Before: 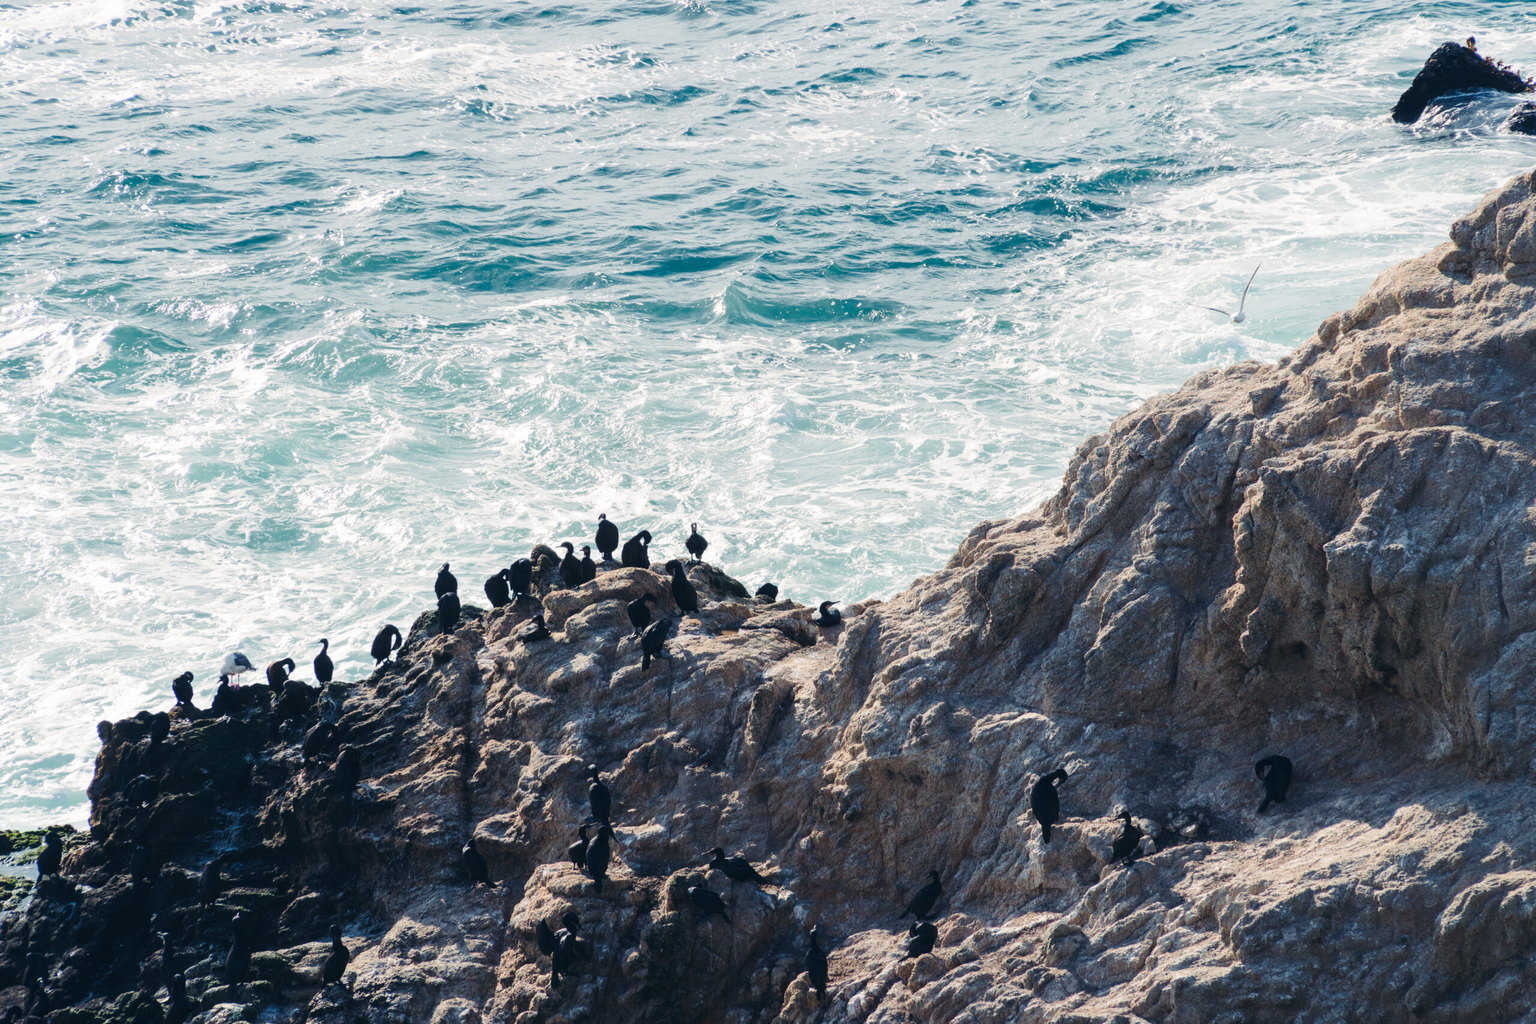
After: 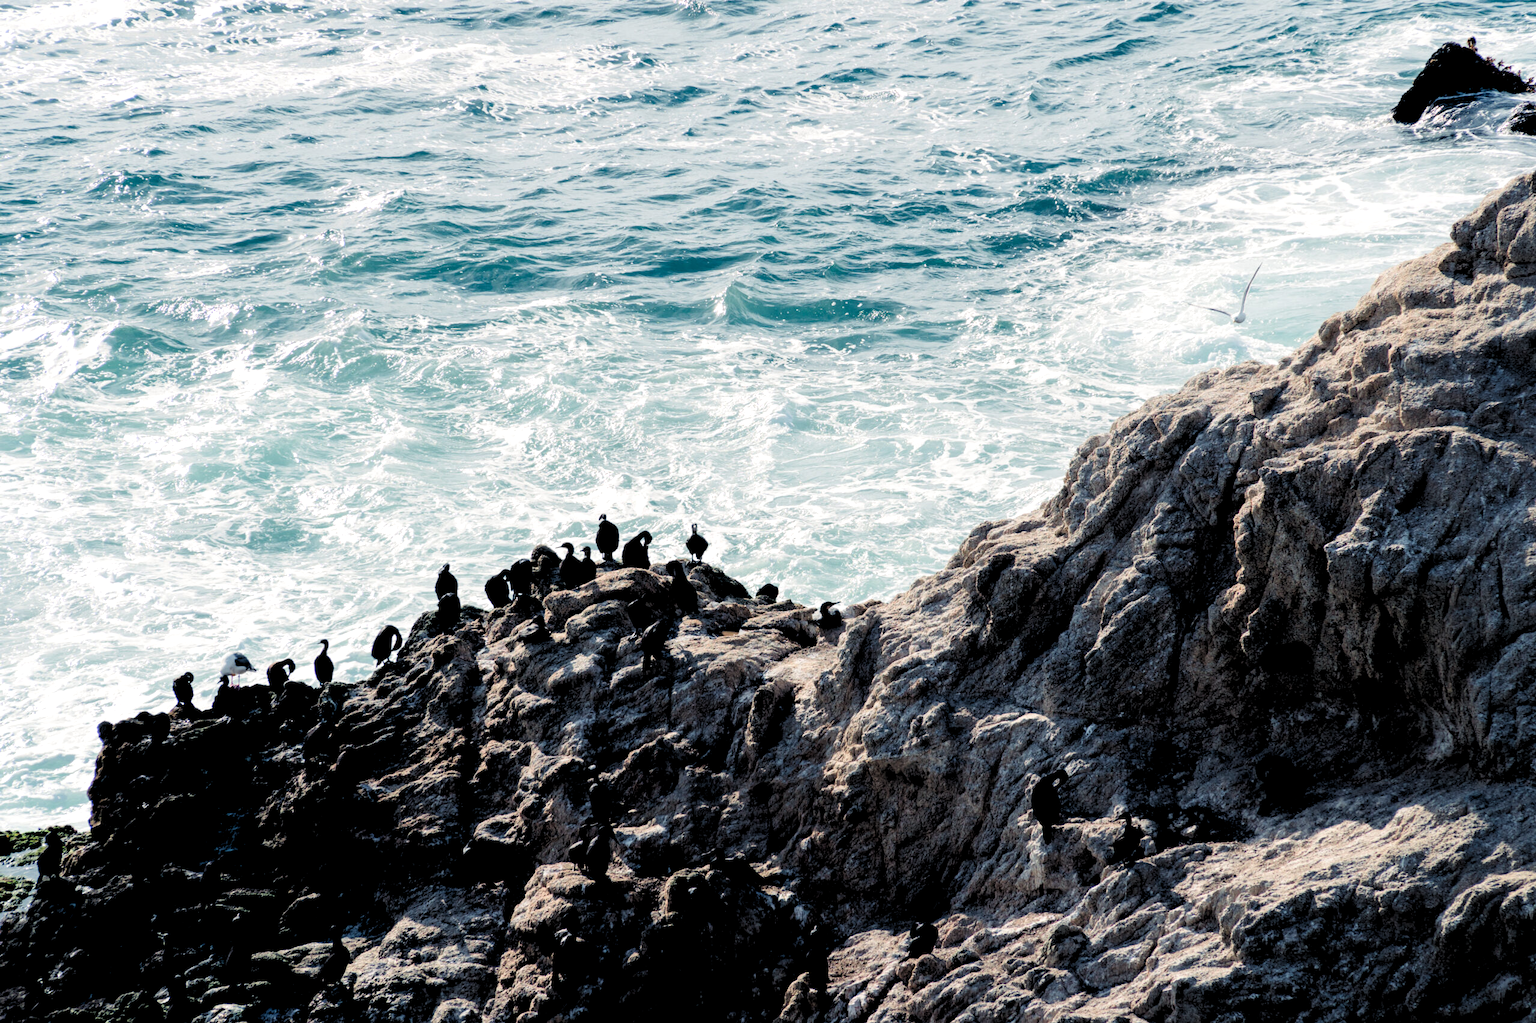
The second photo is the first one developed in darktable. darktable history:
rgb levels: levels [[0.034, 0.472, 0.904], [0, 0.5, 1], [0, 0.5, 1]]
